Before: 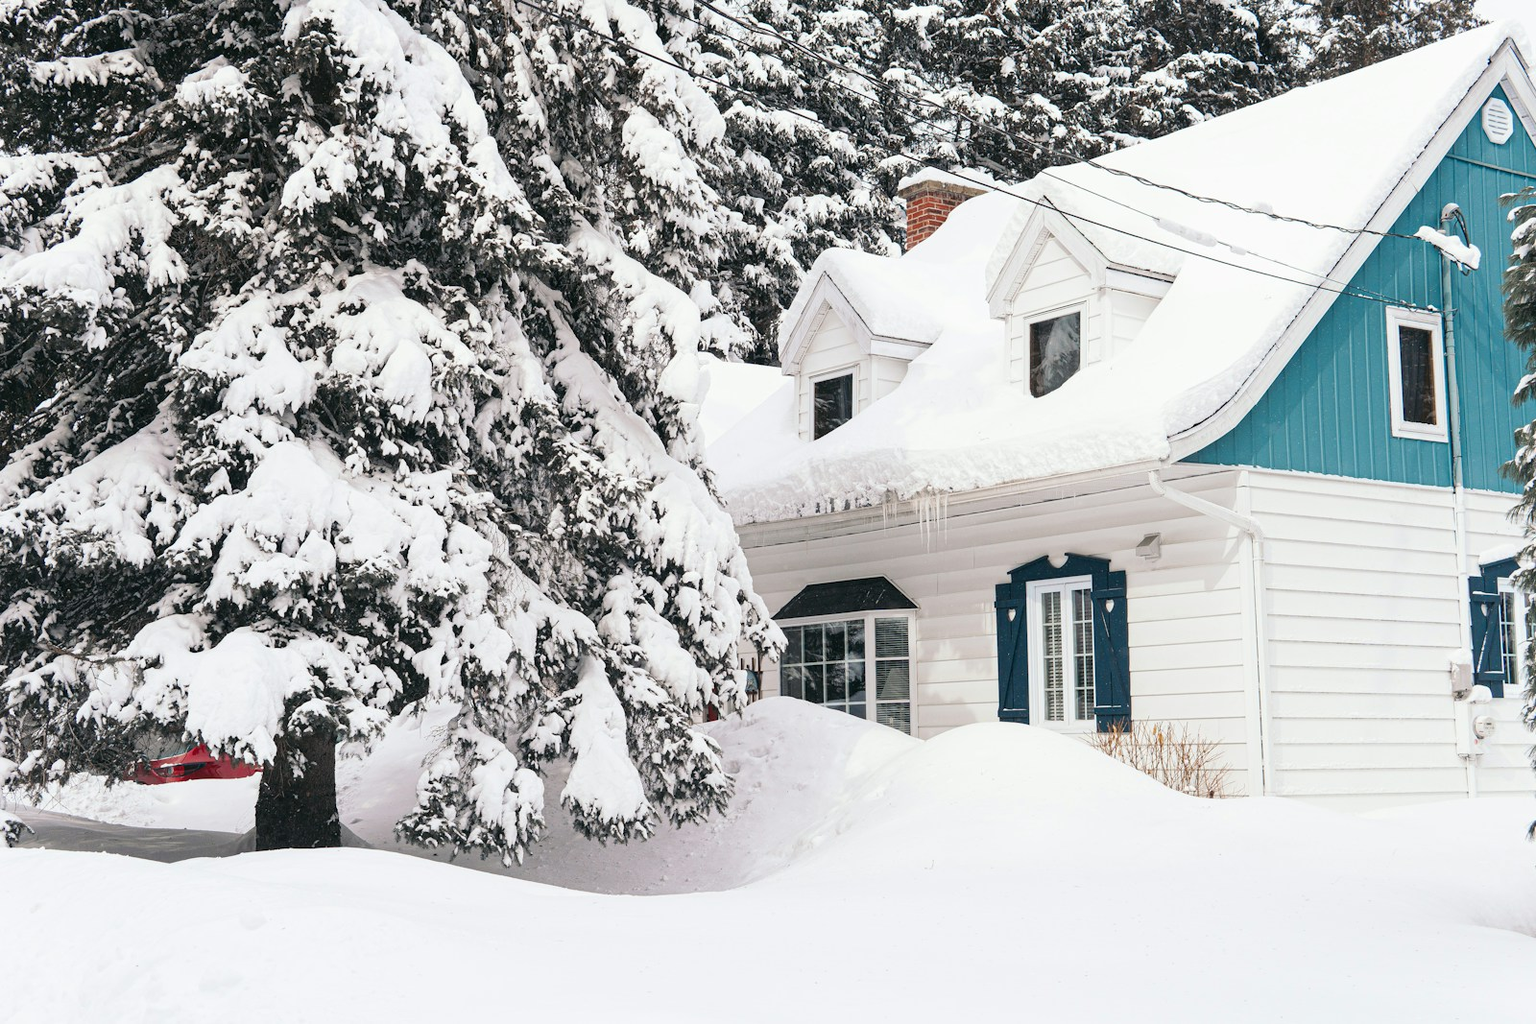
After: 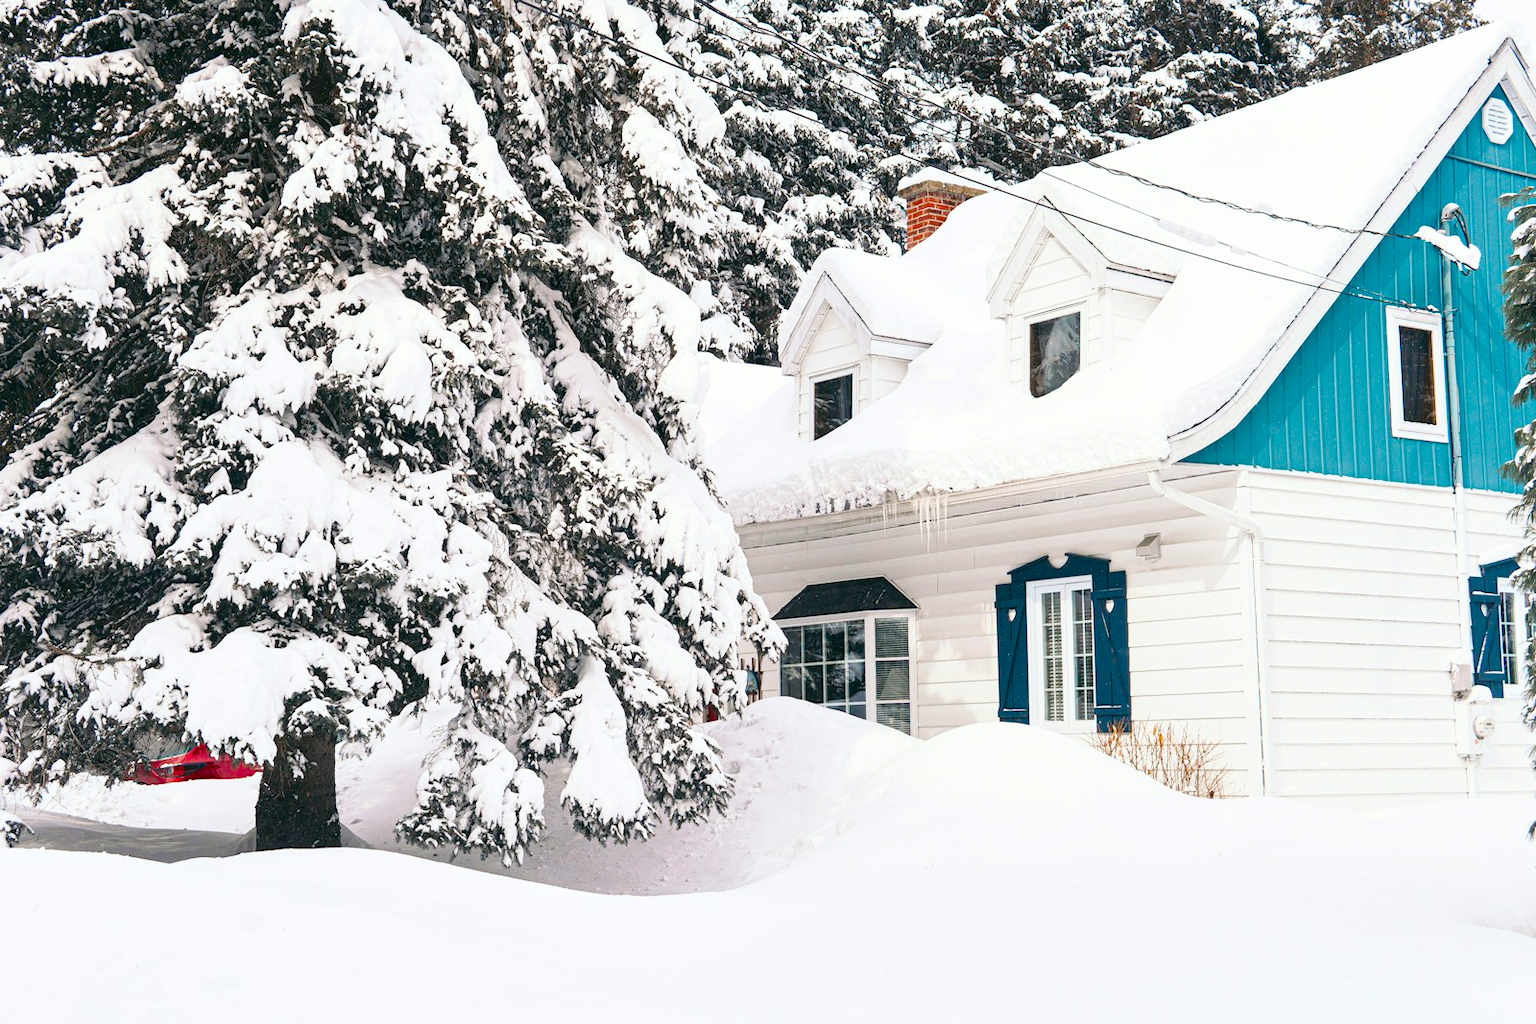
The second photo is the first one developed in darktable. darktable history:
color balance rgb: perceptual saturation grading › global saturation 23.37%, perceptual saturation grading › highlights -23.733%, perceptual saturation grading › mid-tones 23.846%, perceptual saturation grading › shadows 40.598%, global vibrance 20%
base curve: curves: ch0 [(0, 0) (0.666, 0.806) (1, 1)], preserve colors average RGB
local contrast: mode bilateral grid, contrast 21, coarseness 50, detail 119%, midtone range 0.2
